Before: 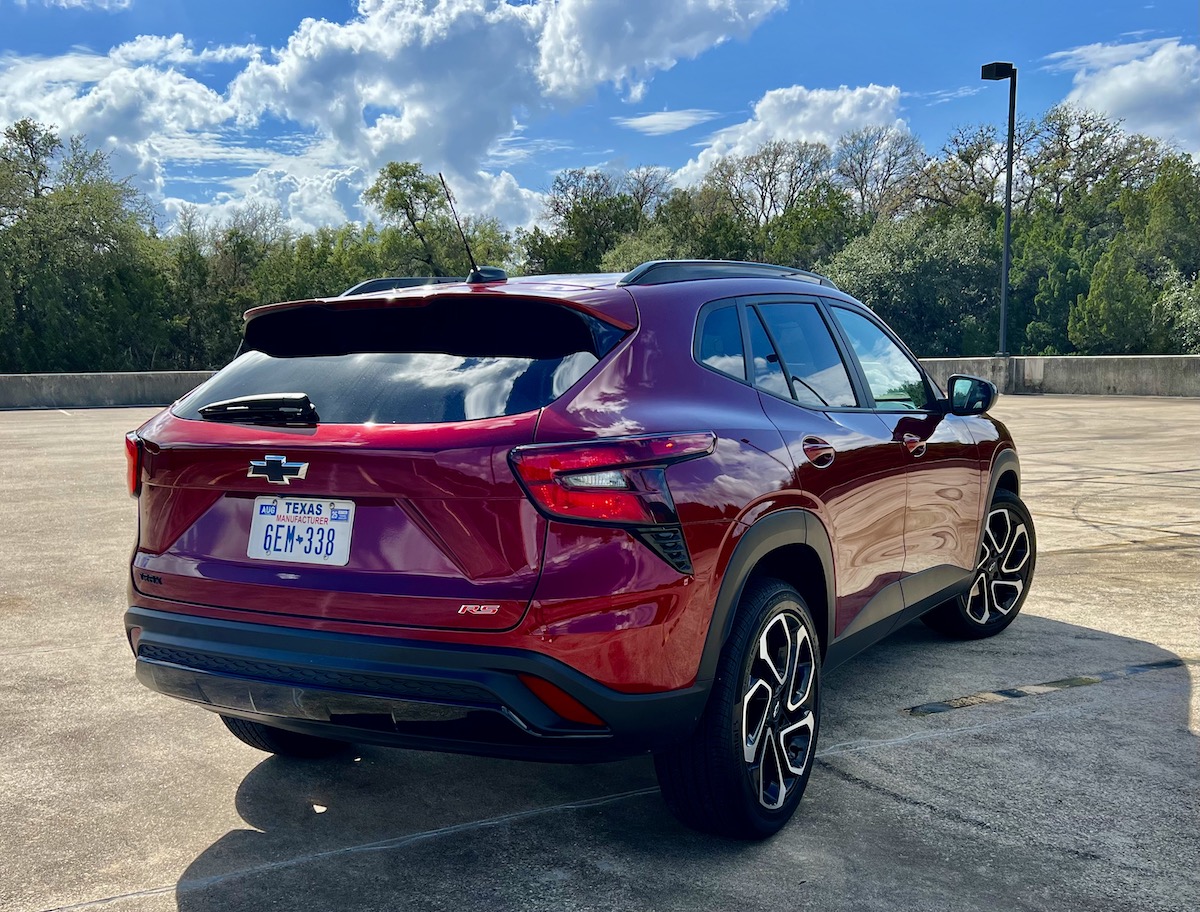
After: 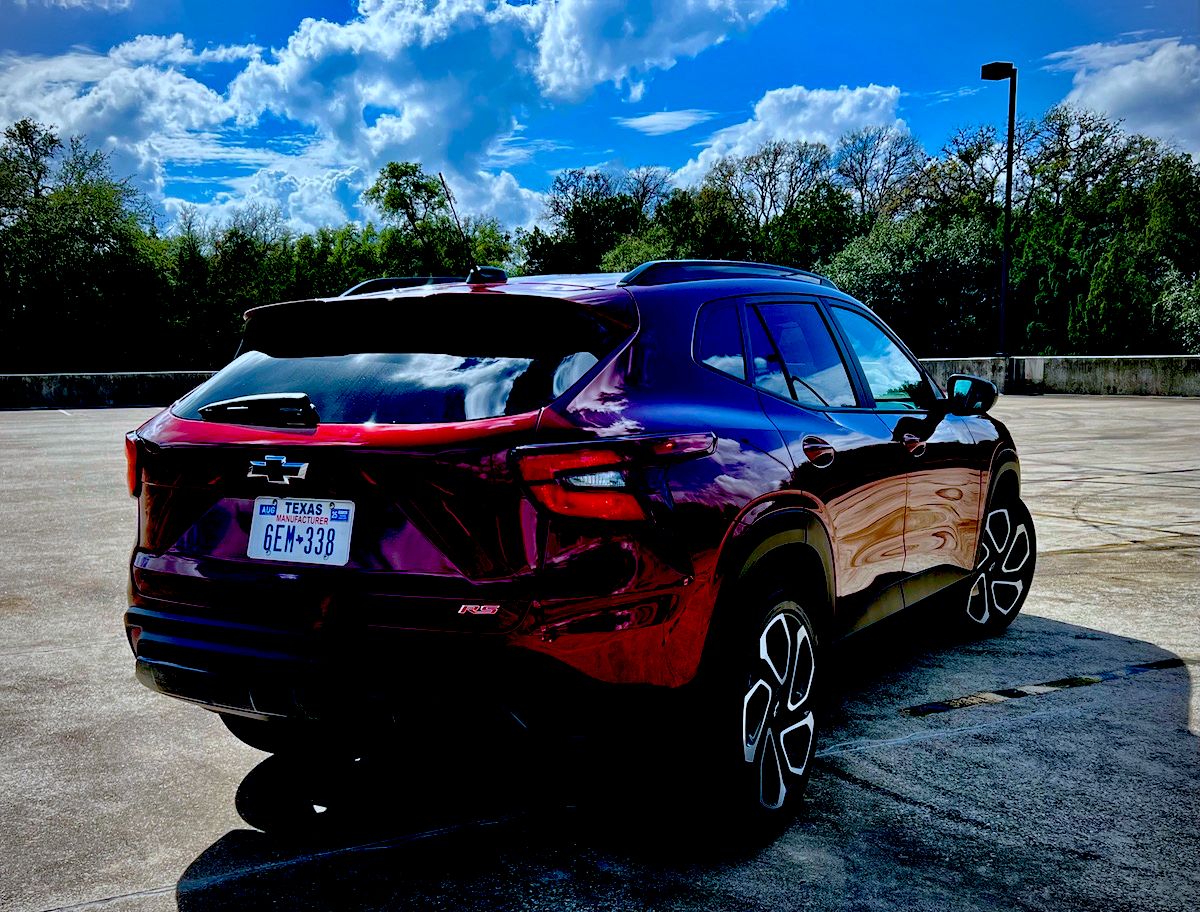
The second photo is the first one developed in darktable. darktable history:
exposure: black level correction 0.1, exposure -0.092 EV, compensate highlight preservation false
vignetting: fall-off radius 60.92%
color calibration: illuminant as shot in camera, x 0.378, y 0.381, temperature 4093.13 K, saturation algorithm version 1 (2020)
